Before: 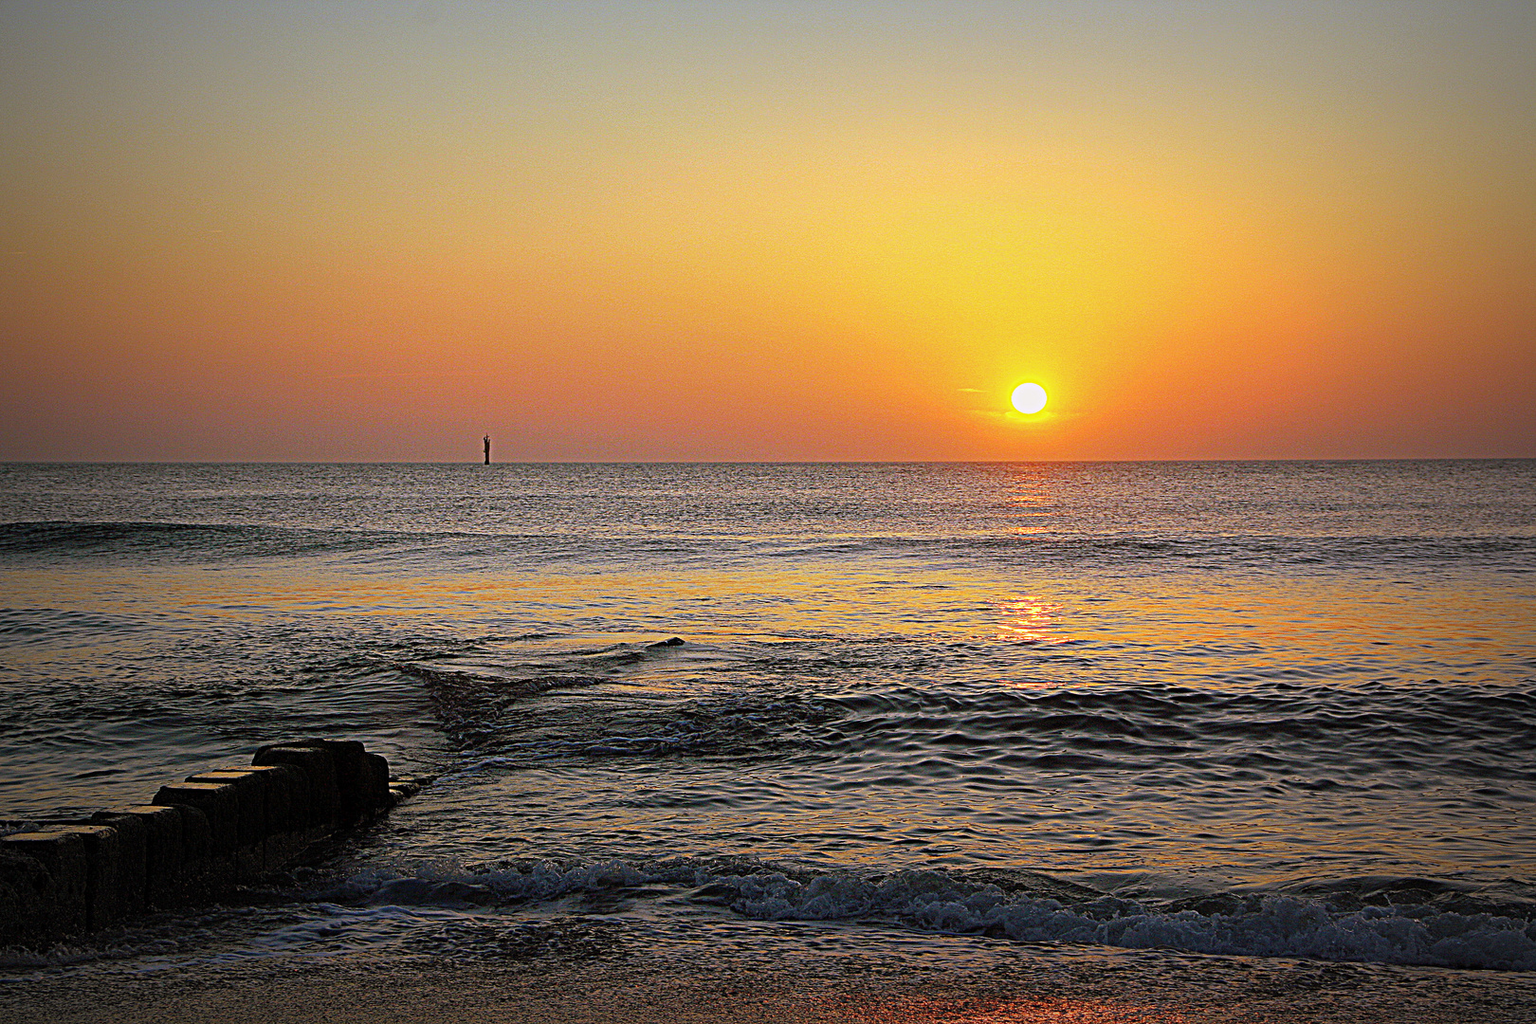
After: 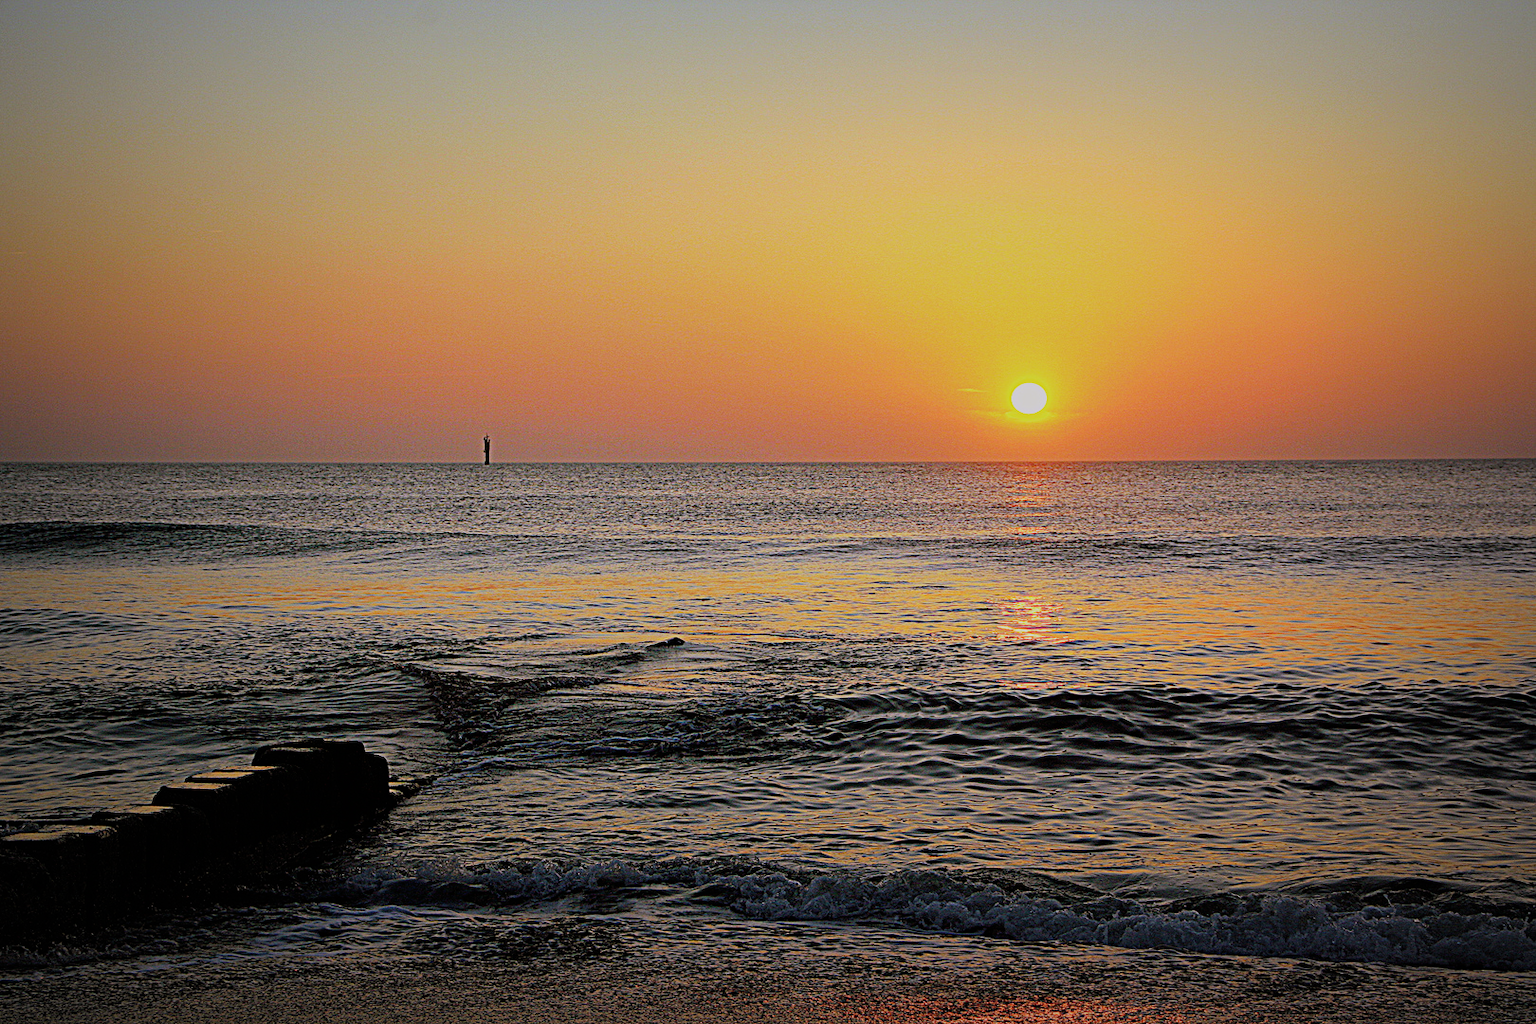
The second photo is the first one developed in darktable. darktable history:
filmic rgb: black relative exposure -7.65 EV, white relative exposure 4.56 EV, threshold 3.03 EV, hardness 3.61, enable highlight reconstruction true
